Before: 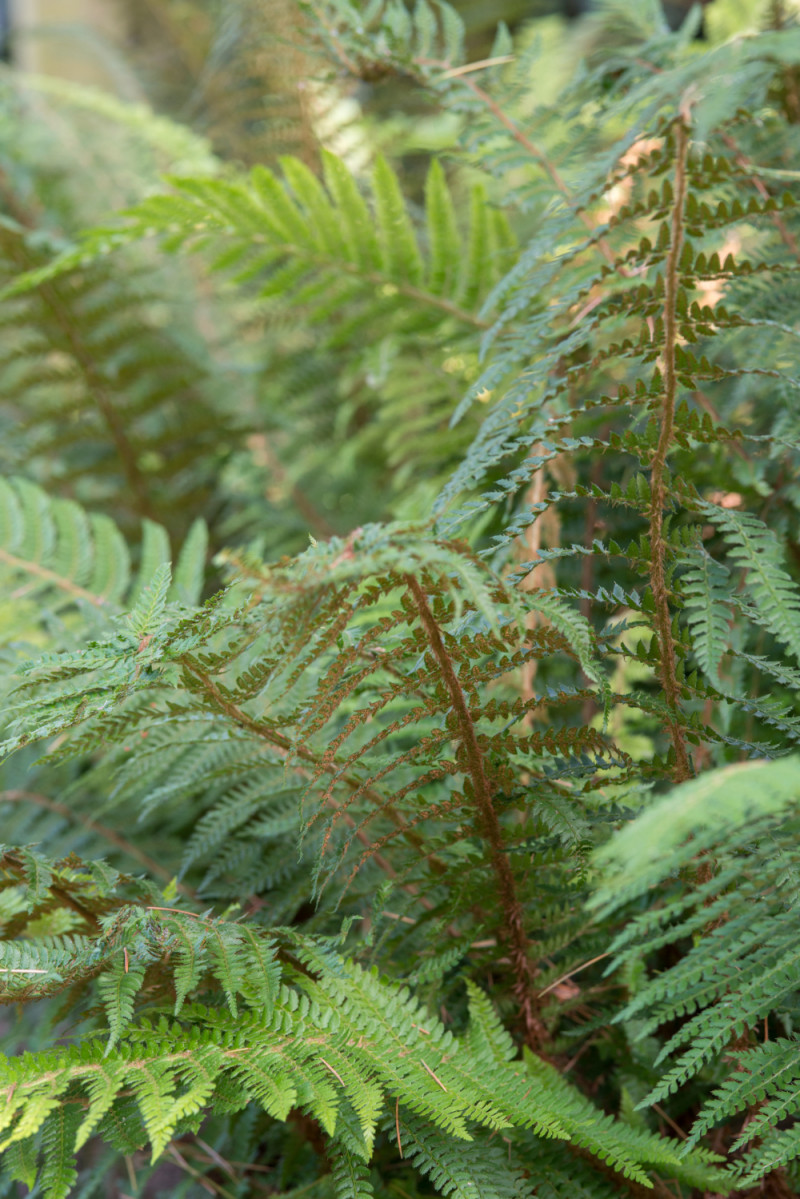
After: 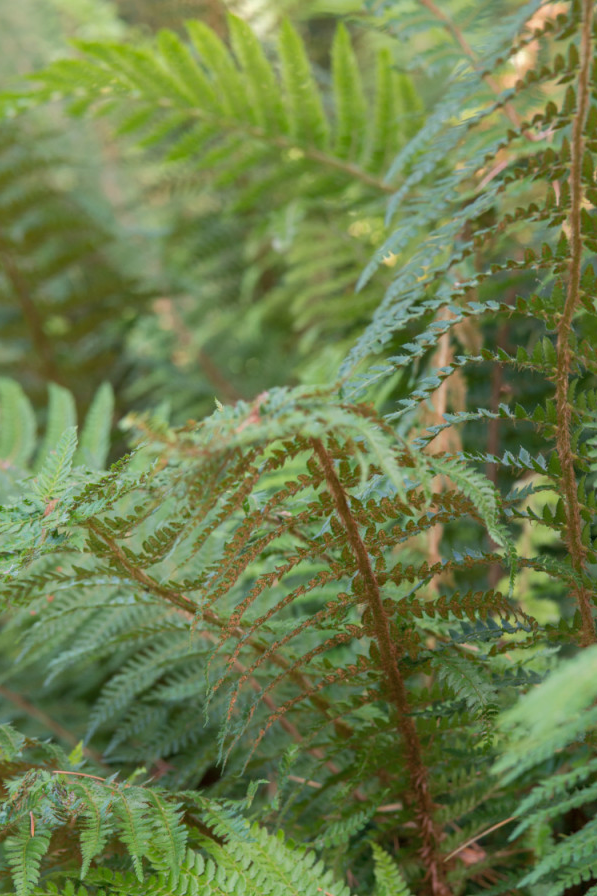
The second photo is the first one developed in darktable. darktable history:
crop and rotate: left 11.831%, top 11.346%, right 13.429%, bottom 13.899%
shadows and highlights: on, module defaults
